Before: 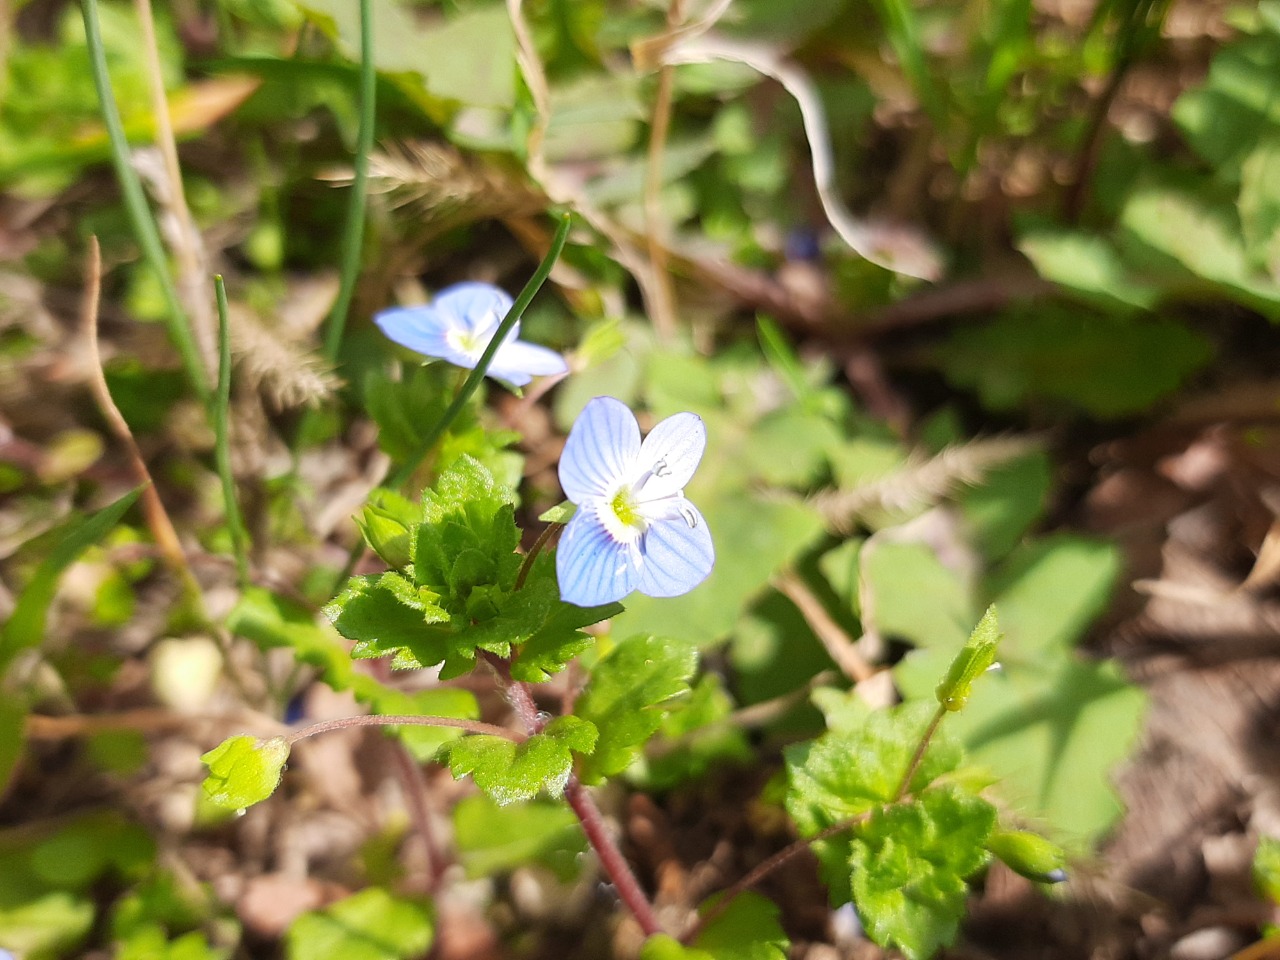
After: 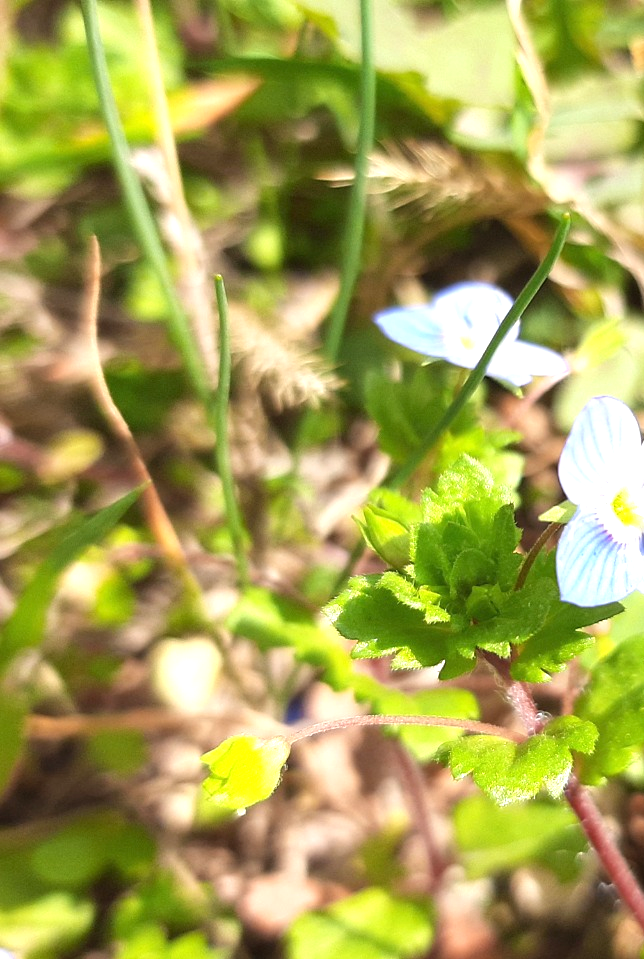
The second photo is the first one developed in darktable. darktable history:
crop and rotate: left 0.049%, top 0%, right 49.621%
exposure: black level correction 0, exposure 0.698 EV, compensate exposure bias true, compensate highlight preservation false
